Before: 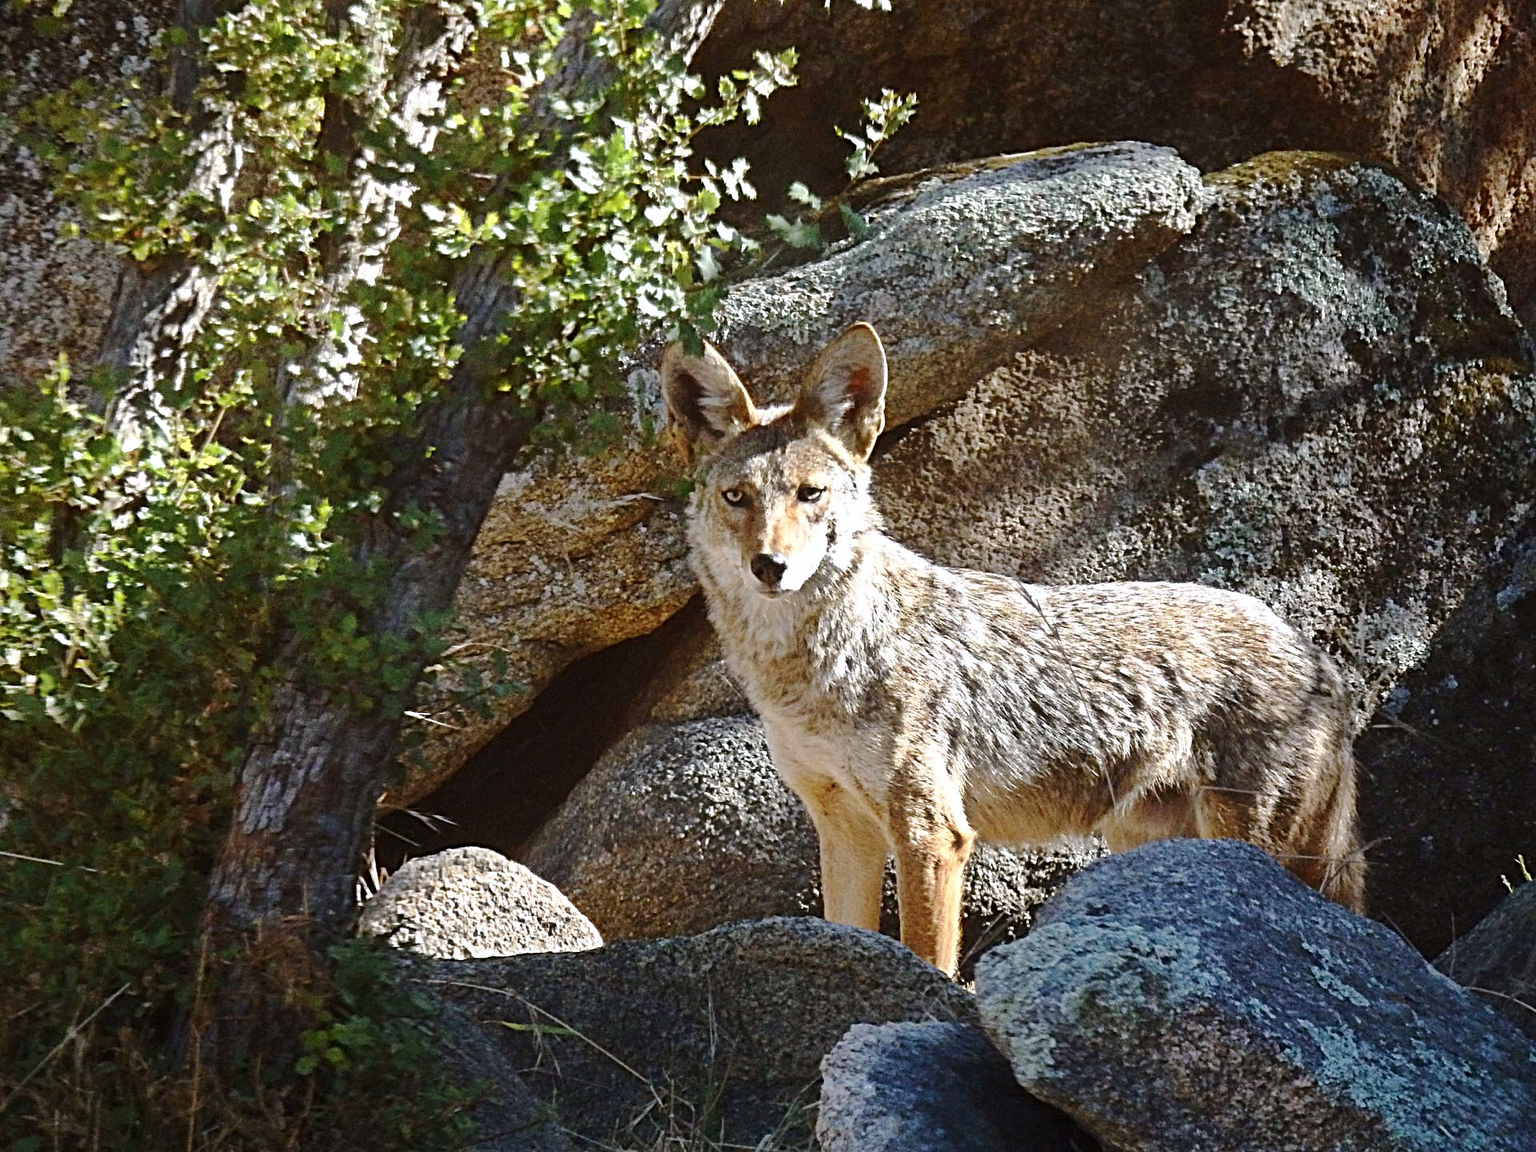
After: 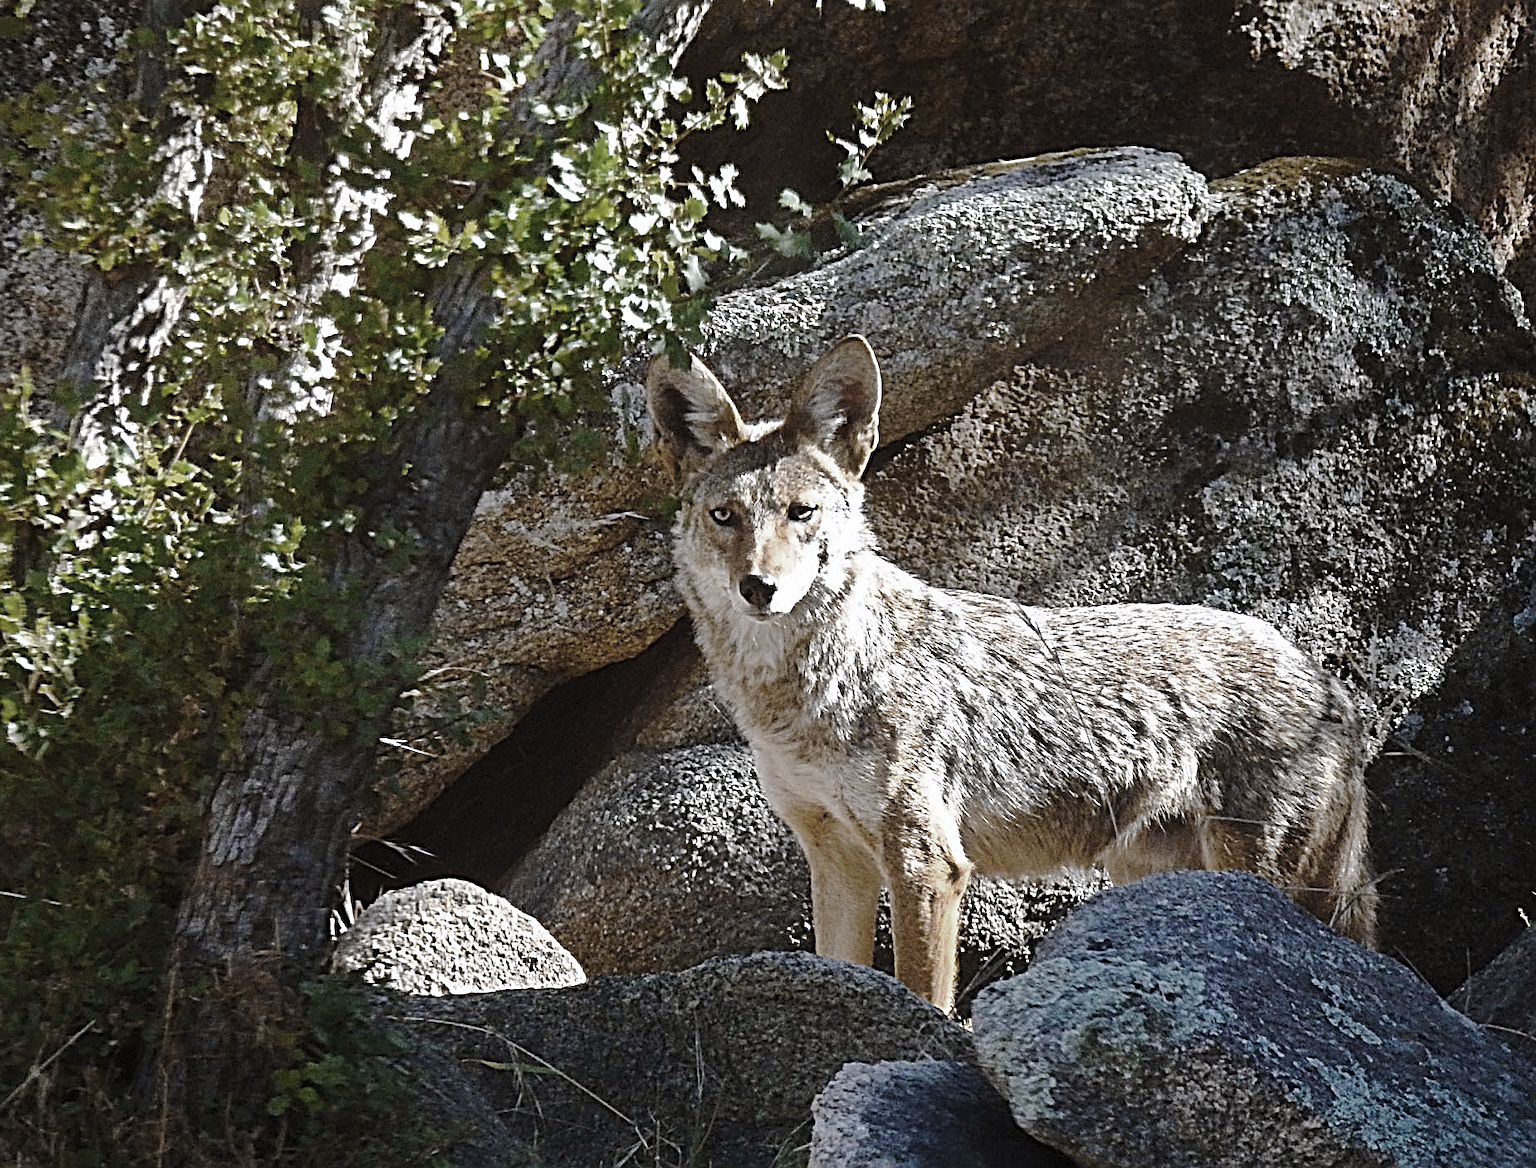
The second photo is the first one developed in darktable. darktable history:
crop and rotate: left 2.536%, right 1.107%, bottom 2.246%
color balance rgb: perceptual saturation grading › global saturation 25%, global vibrance 20%
white balance: red 1.004, blue 1.024
sharpen: on, module defaults
color zones: curves: ch0 [(0, 0.487) (0.241, 0.395) (0.434, 0.373) (0.658, 0.412) (0.838, 0.487)]; ch1 [(0, 0) (0.053, 0.053) (0.211, 0.202) (0.579, 0.259) (0.781, 0.241)]
